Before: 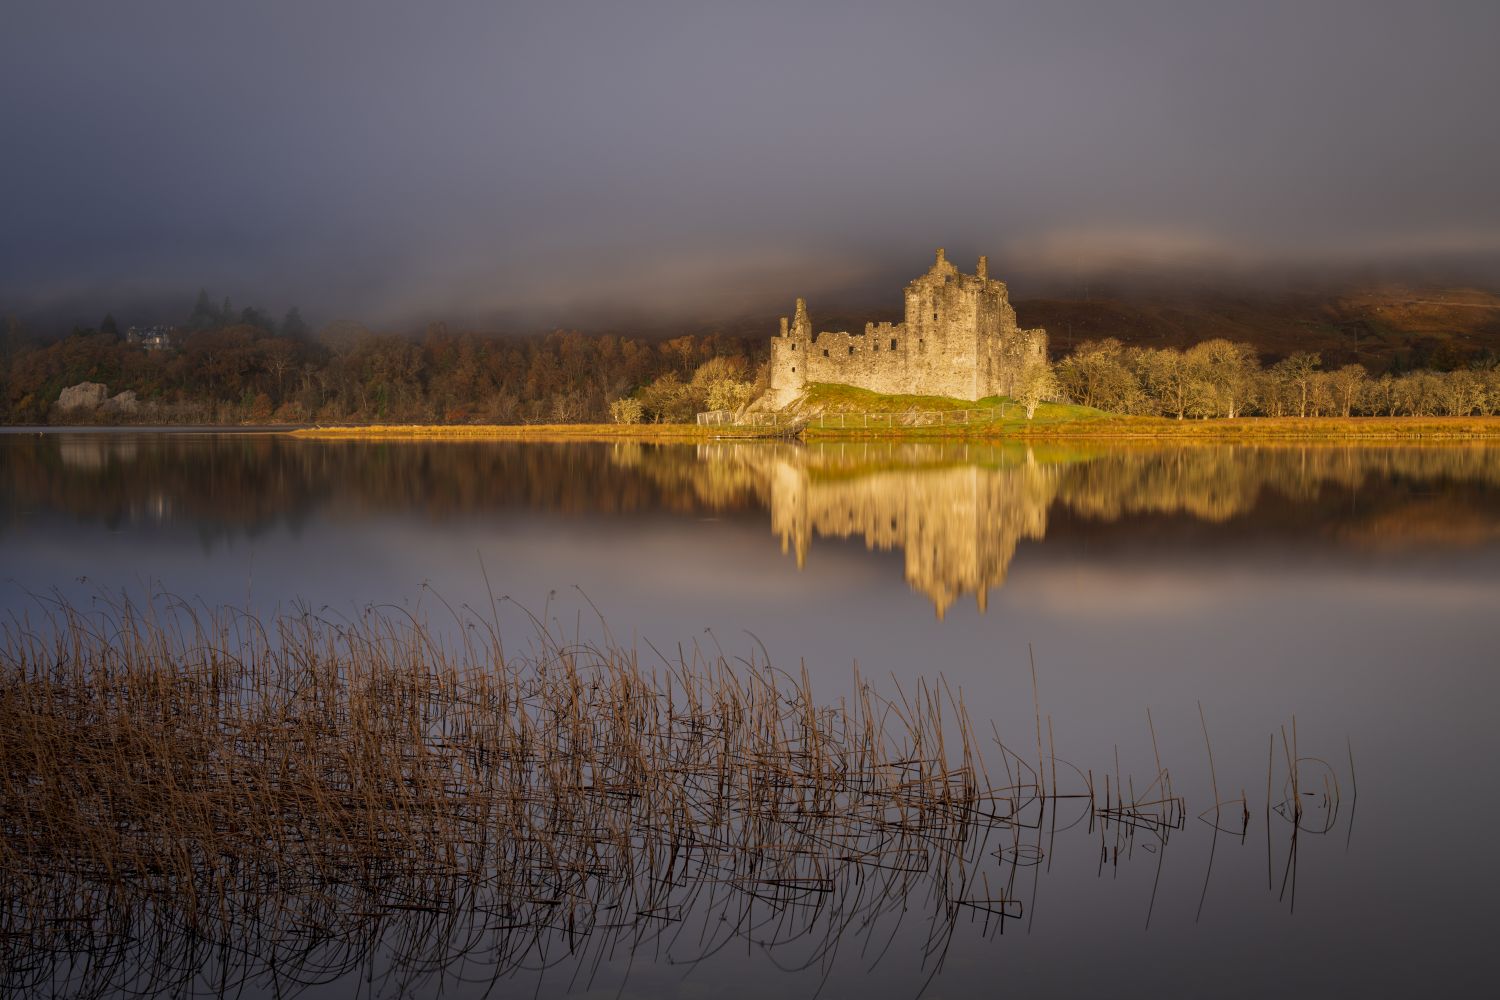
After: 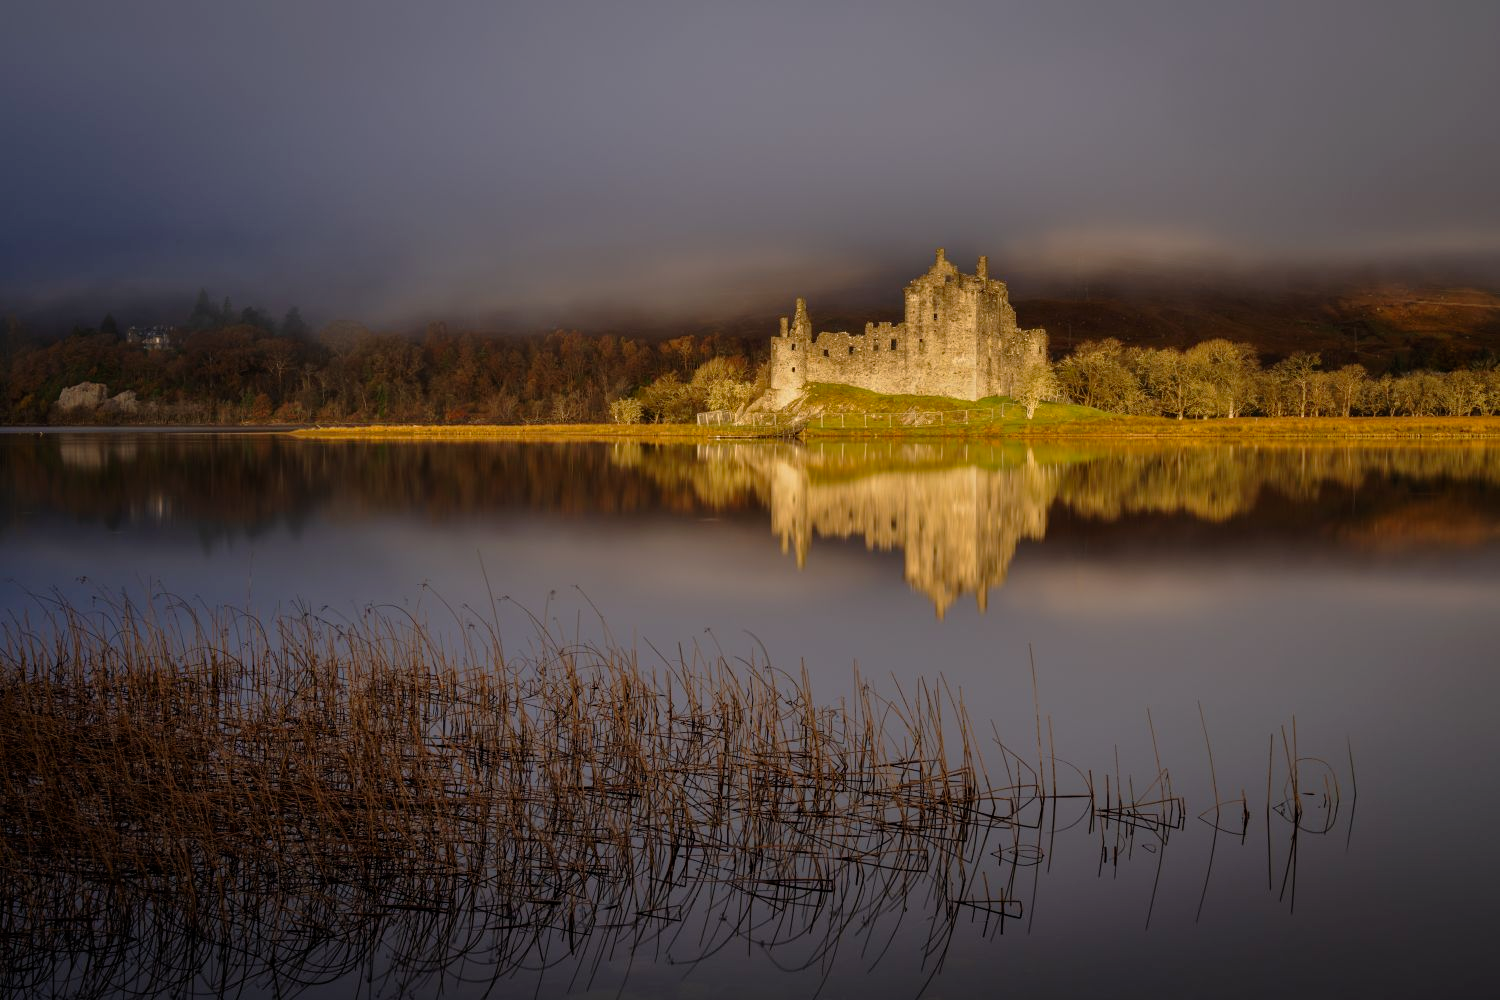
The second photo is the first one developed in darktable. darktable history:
tone curve: curves: ch0 [(0, 0) (0.106, 0.041) (0.256, 0.197) (0.37, 0.336) (0.513, 0.481) (0.667, 0.629) (1, 1)]; ch1 [(0, 0) (0.502, 0.505) (0.553, 0.577) (1, 1)]; ch2 [(0, 0) (0.5, 0.495) (0.56, 0.544) (1, 1)], preserve colors none
